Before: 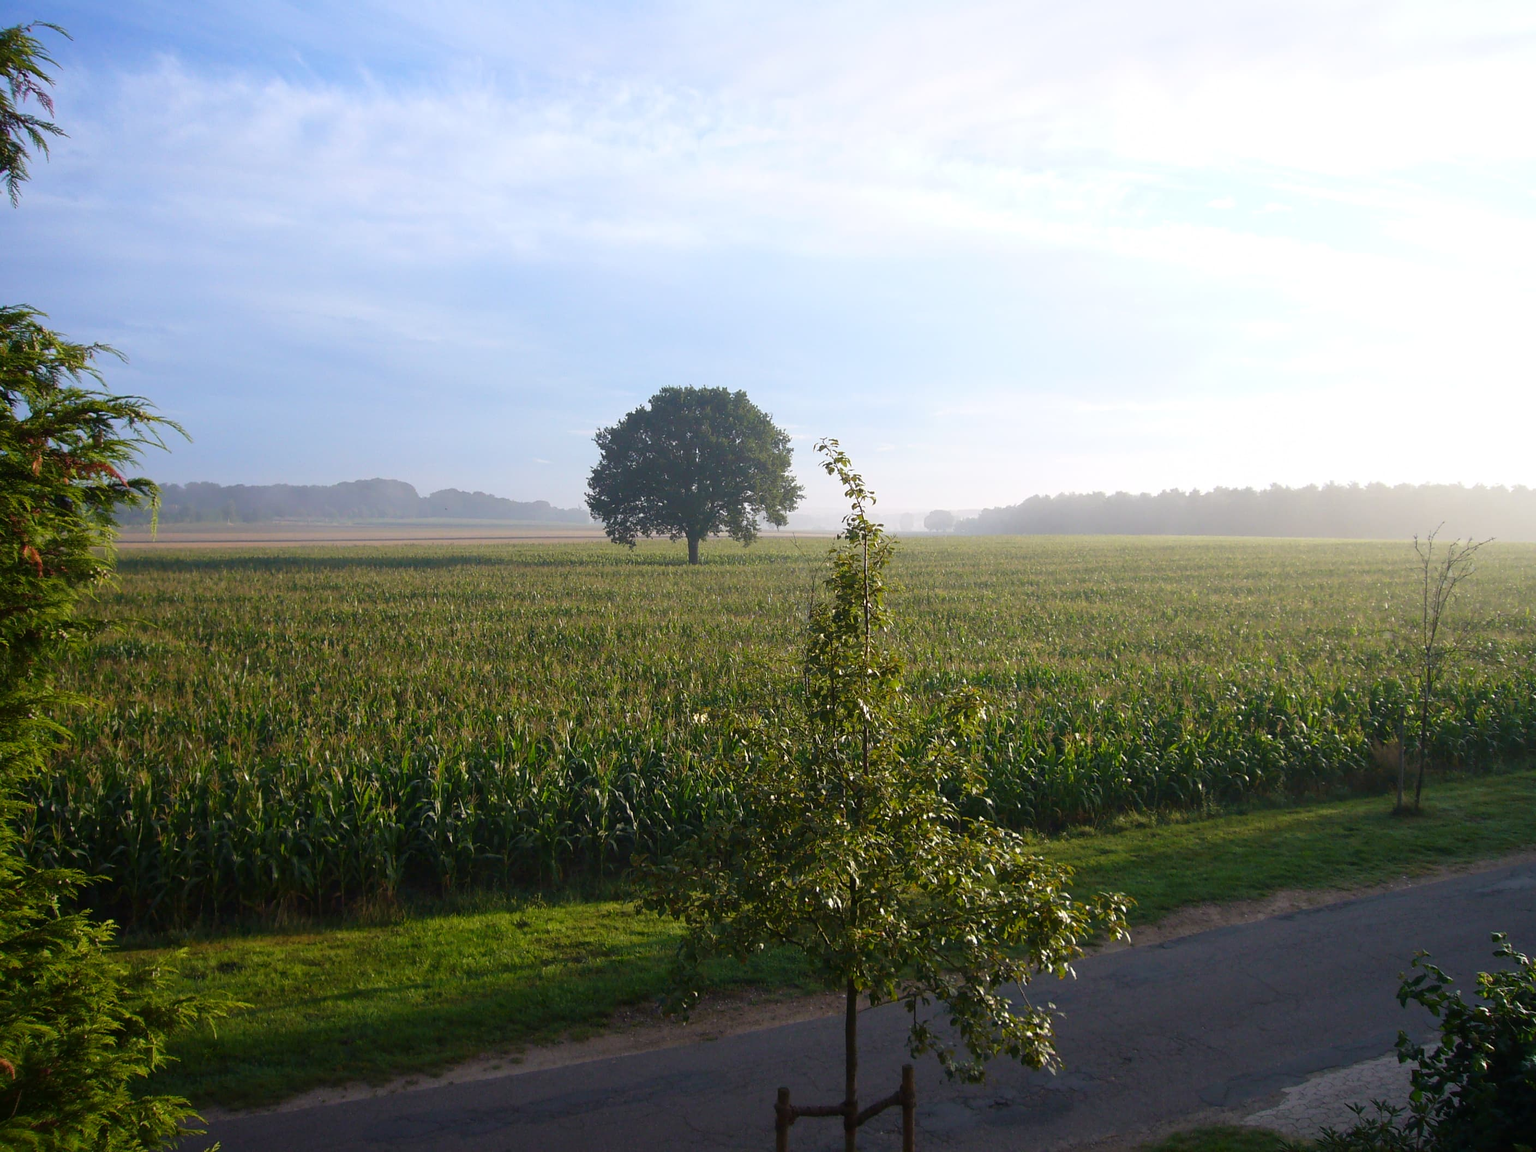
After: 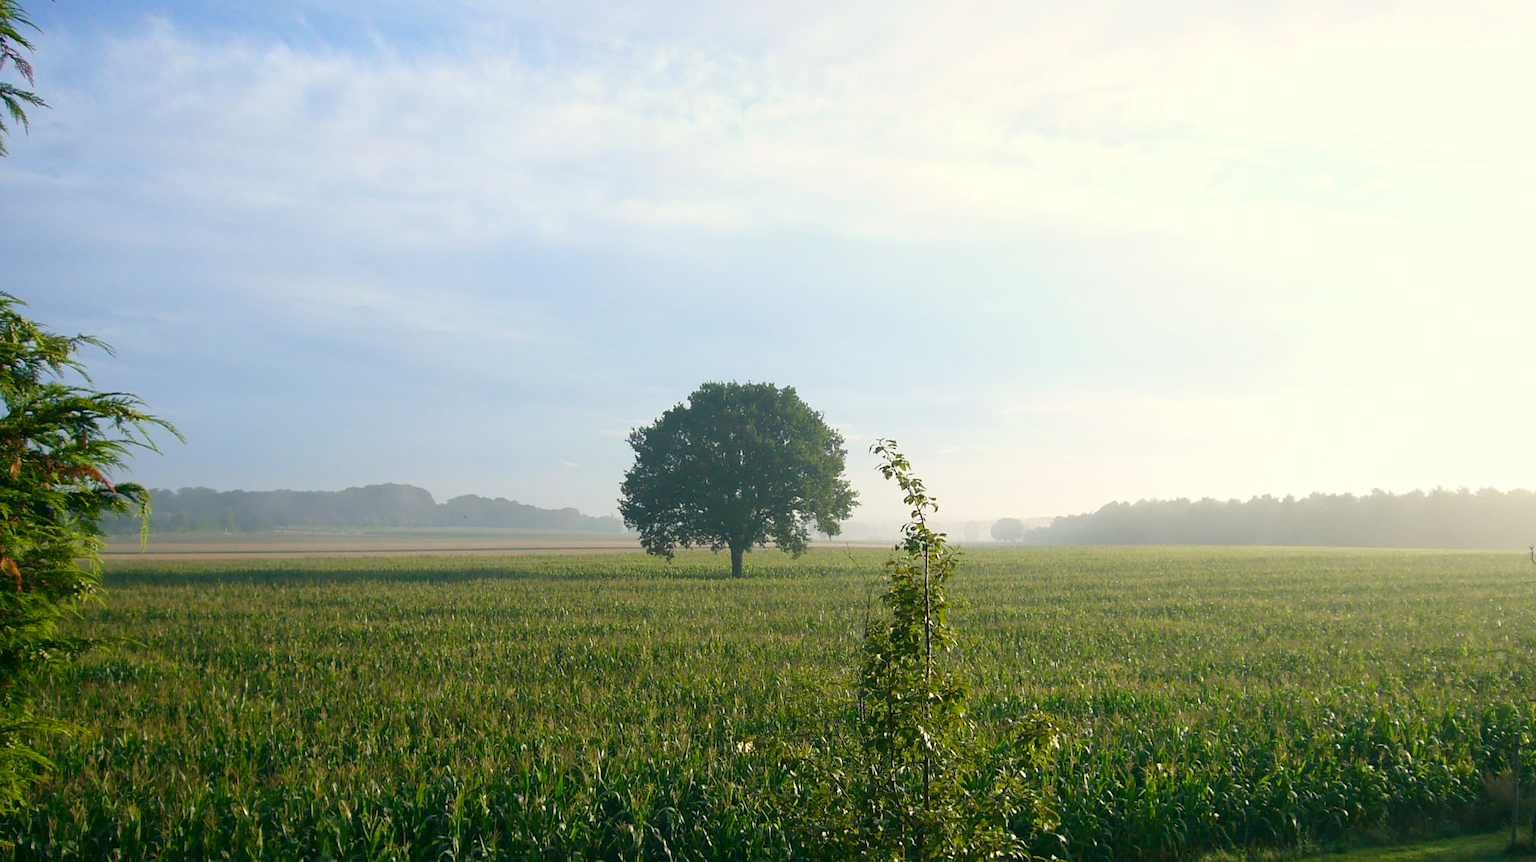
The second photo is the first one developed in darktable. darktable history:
crop: left 1.545%, top 3.431%, right 7.538%, bottom 28.474%
color correction: highlights a* -0.604, highlights b* 9.42, shadows a* -9.41, shadows b* 1.26
